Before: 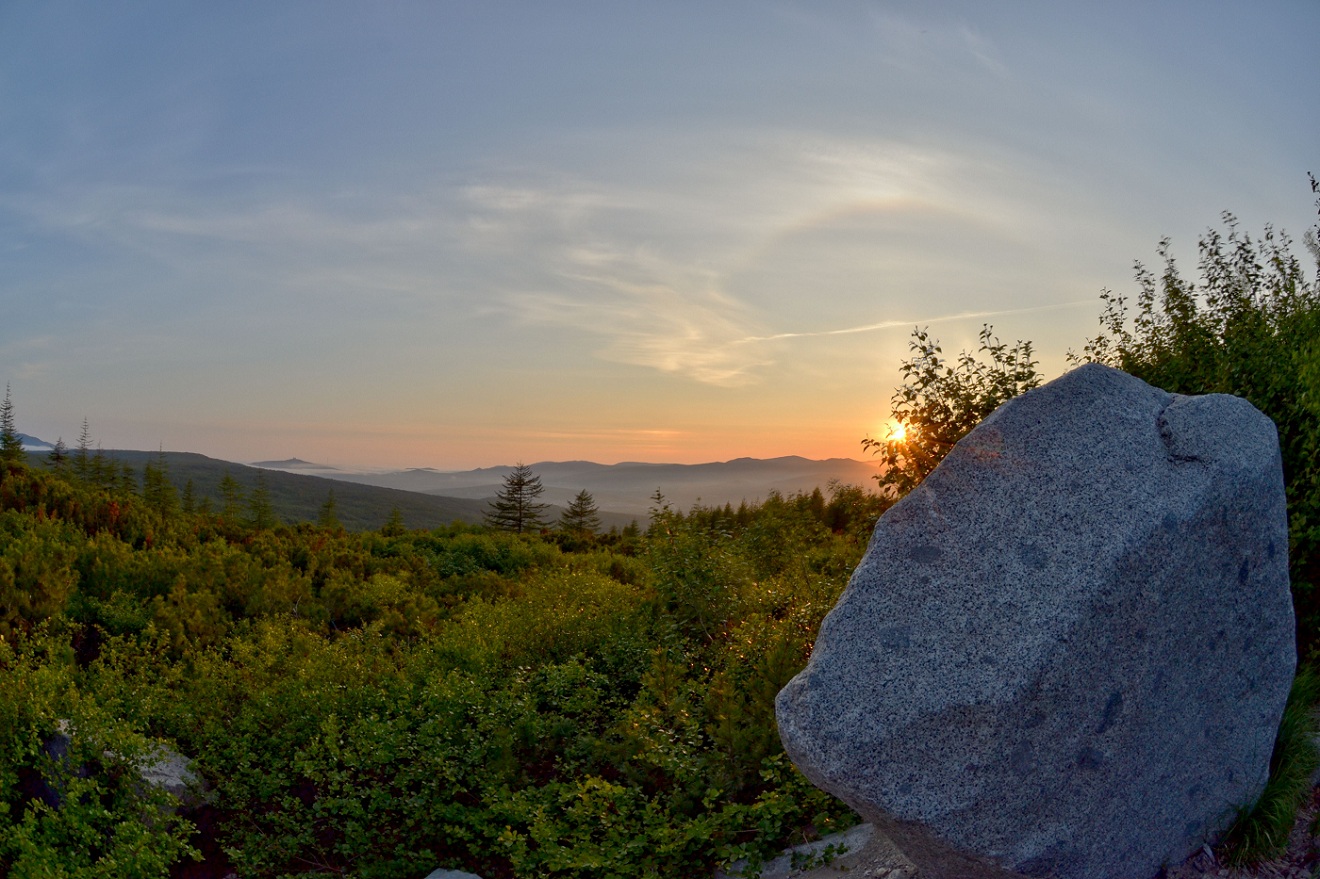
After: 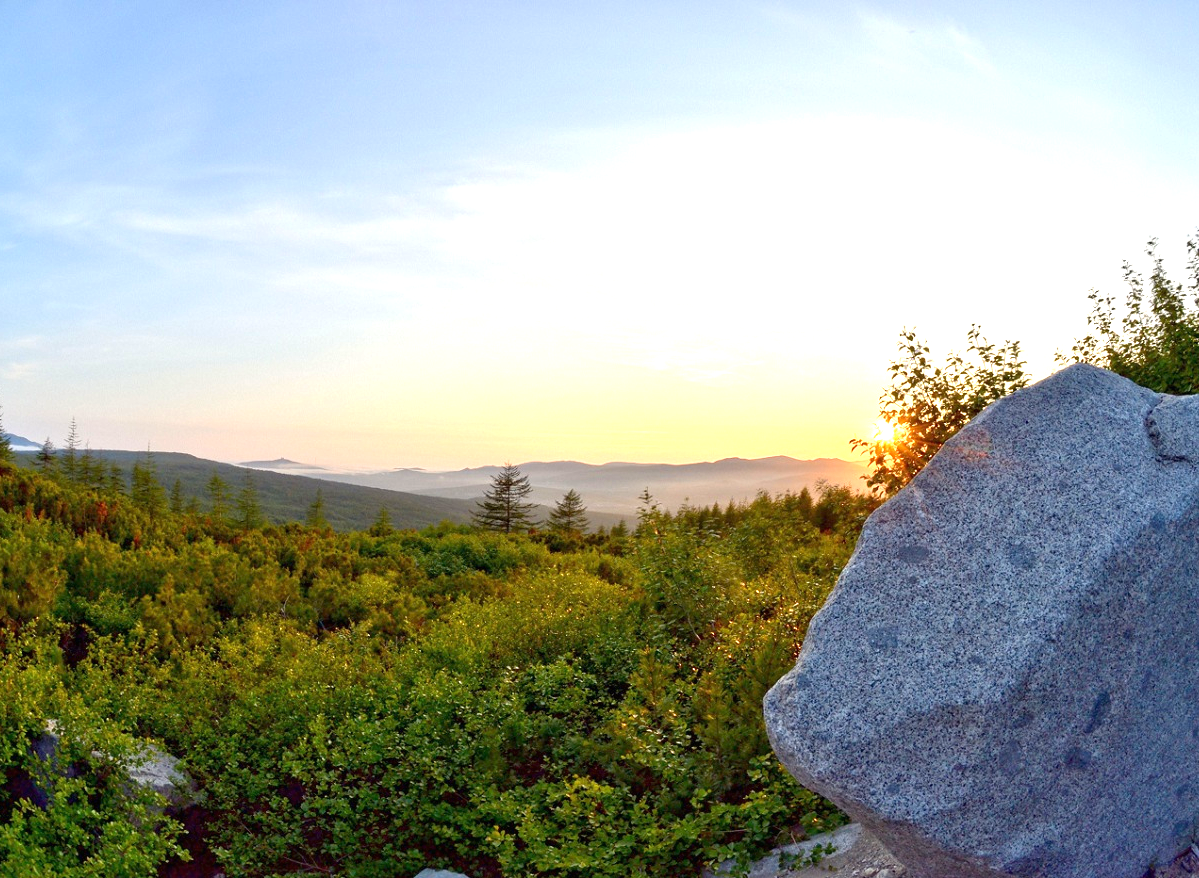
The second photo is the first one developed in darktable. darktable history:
exposure: black level correction 0, exposure 1.524 EV, compensate exposure bias true, compensate highlight preservation false
crop and rotate: left 0.933%, right 8.189%
